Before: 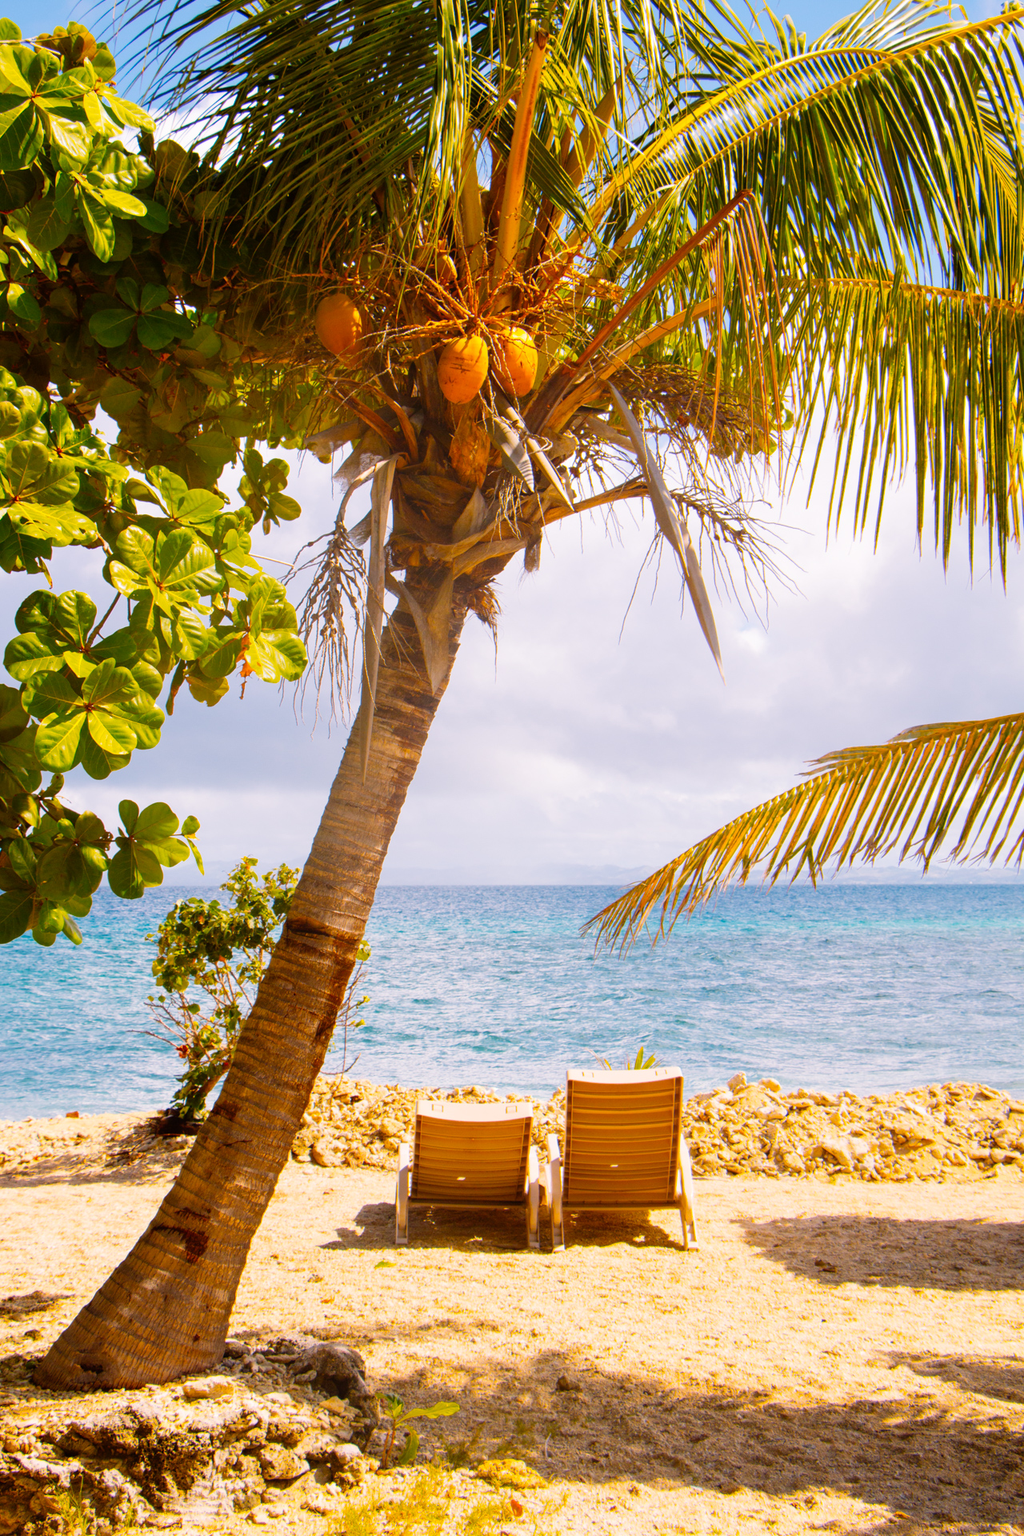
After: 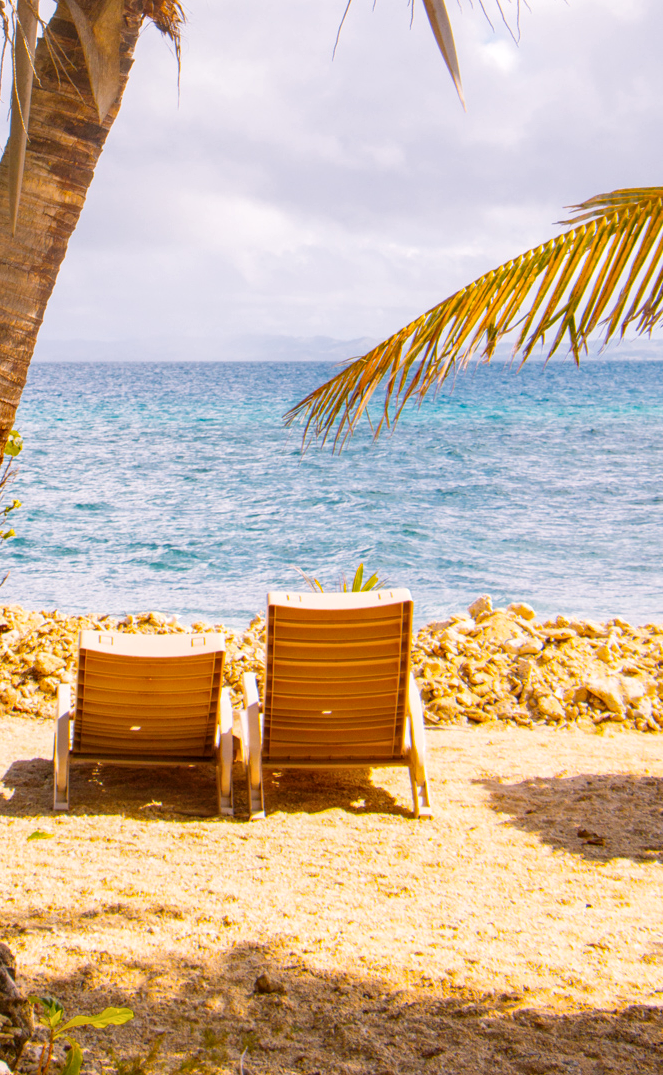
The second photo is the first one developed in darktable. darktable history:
local contrast: on, module defaults
color balance: mode lift, gamma, gain (sRGB)
crop: left 34.479%, top 38.822%, right 13.718%, bottom 5.172%
rotate and perspective: automatic cropping off
